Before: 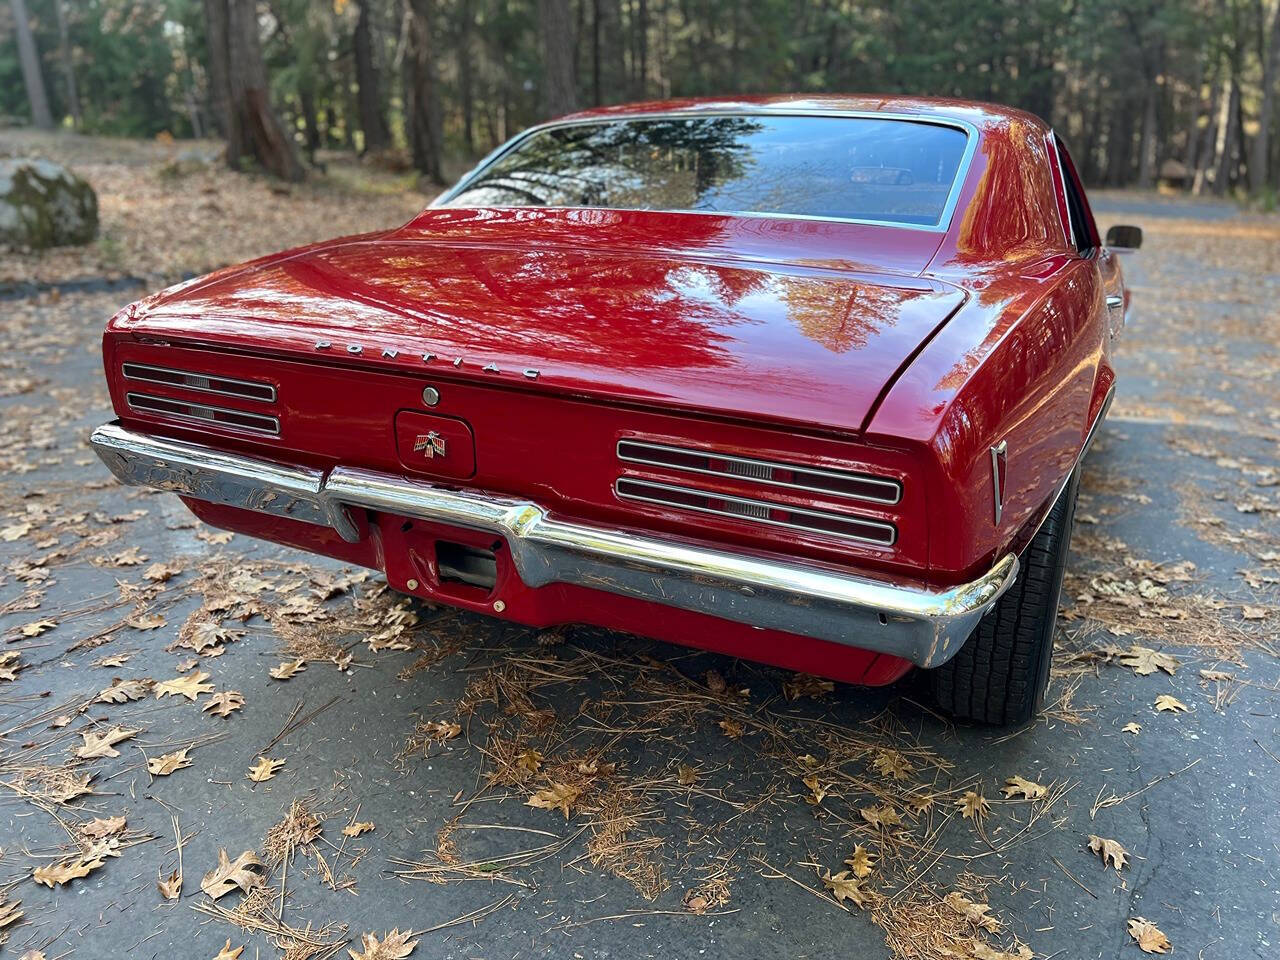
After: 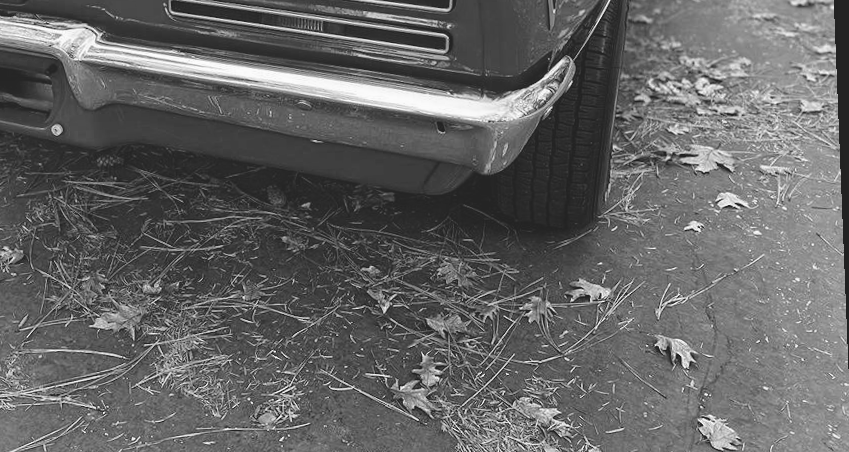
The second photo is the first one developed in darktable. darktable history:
shadows and highlights: low approximation 0.01, soften with gaussian
monochrome: a 16.06, b 15.48, size 1
rotate and perspective: rotation -2.29°, automatic cropping off
exposure: black level correction -0.015, compensate highlight preservation false
crop and rotate: left 35.509%, top 50.238%, bottom 4.934%
